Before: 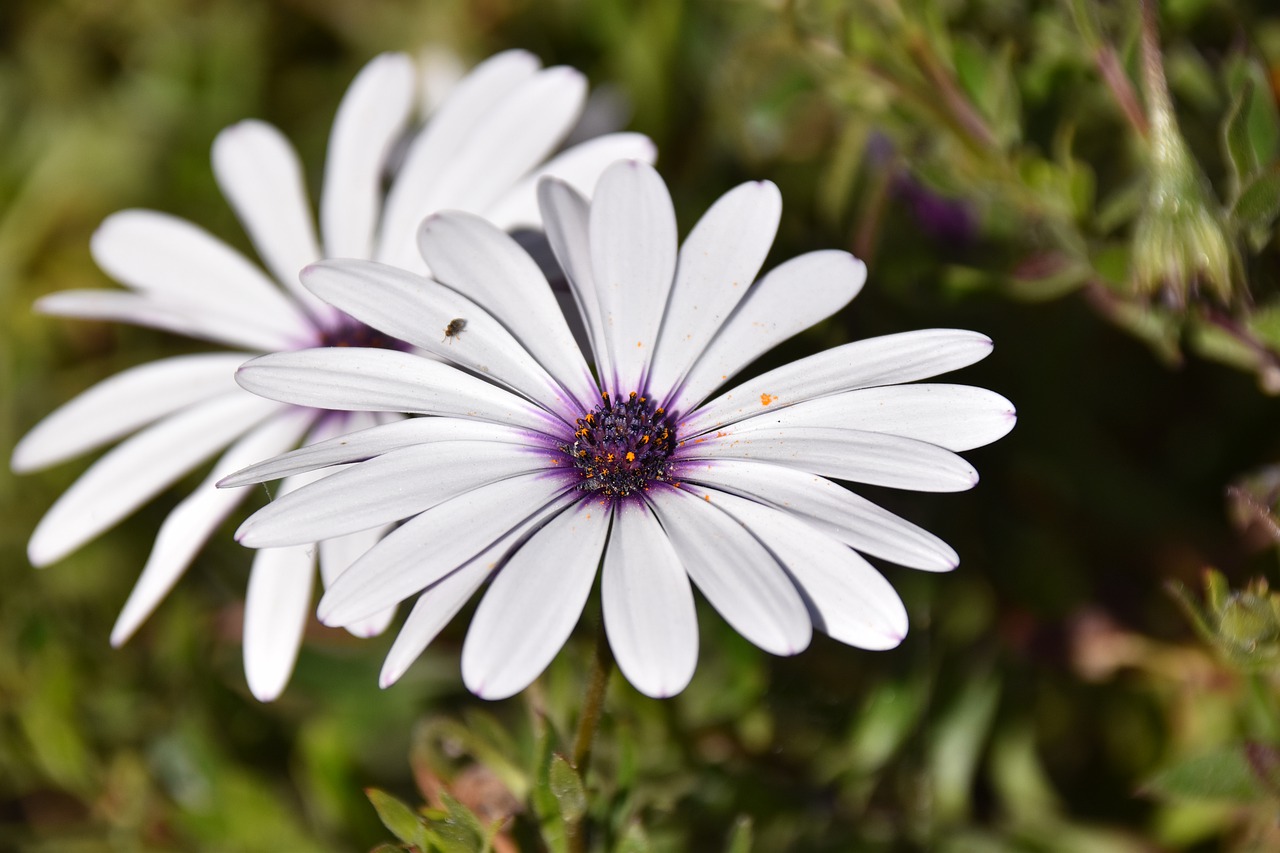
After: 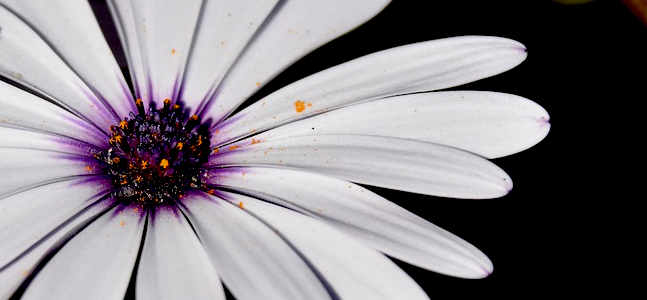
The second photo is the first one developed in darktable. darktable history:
exposure: black level correction 0.045, exposure -0.235 EV, compensate highlight preservation false
crop: left 36.409%, top 34.373%, right 13.032%, bottom 30.388%
